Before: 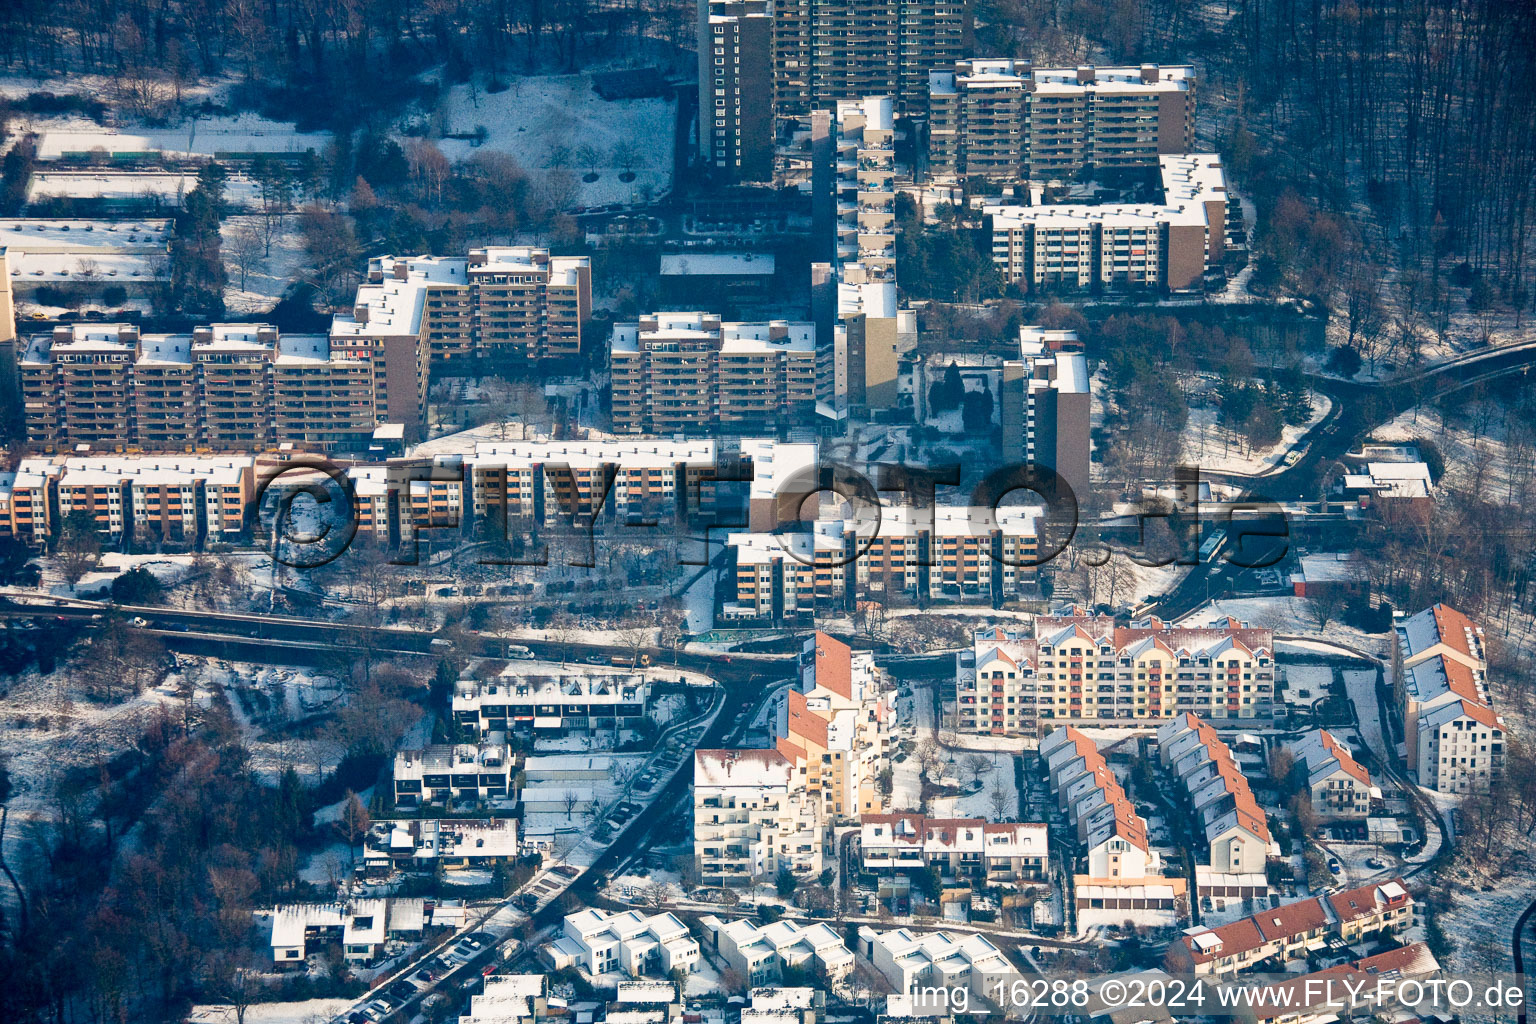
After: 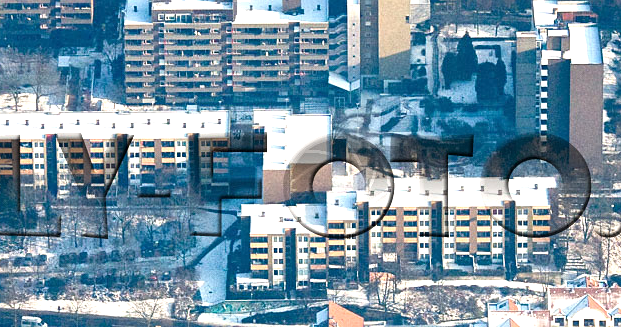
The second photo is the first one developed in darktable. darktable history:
tone equalizer: on, module defaults
crop: left 31.751%, top 32.172%, right 27.8%, bottom 35.83%
sharpen: amount 0.2
exposure: exposure 0.77 EV, compensate highlight preservation false
